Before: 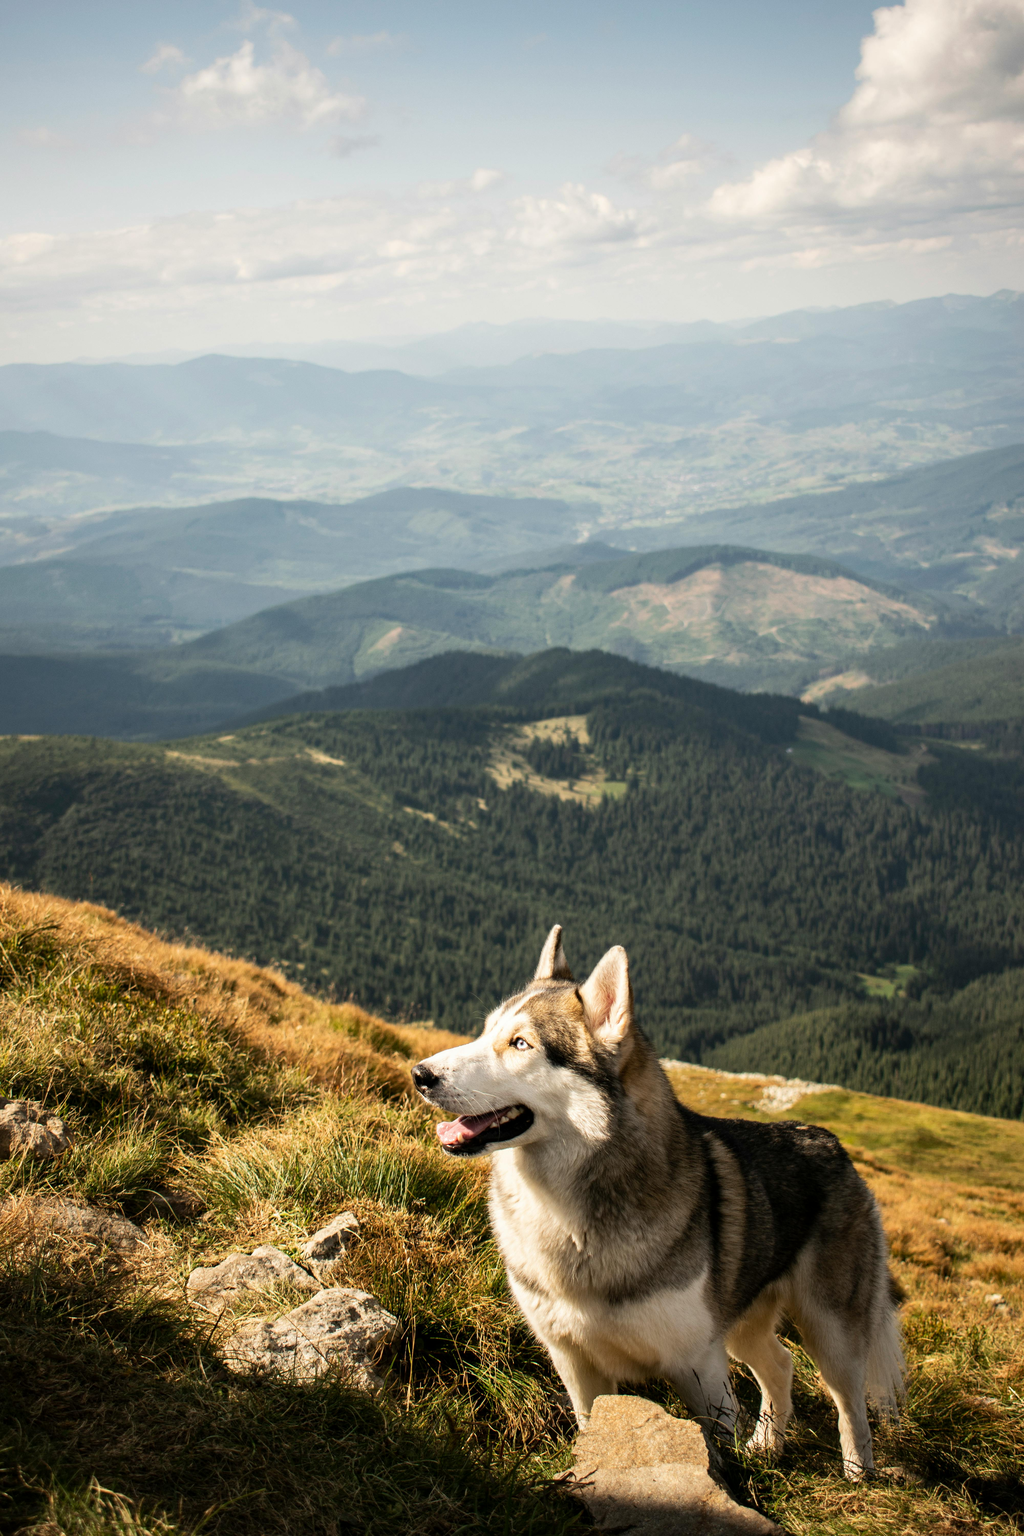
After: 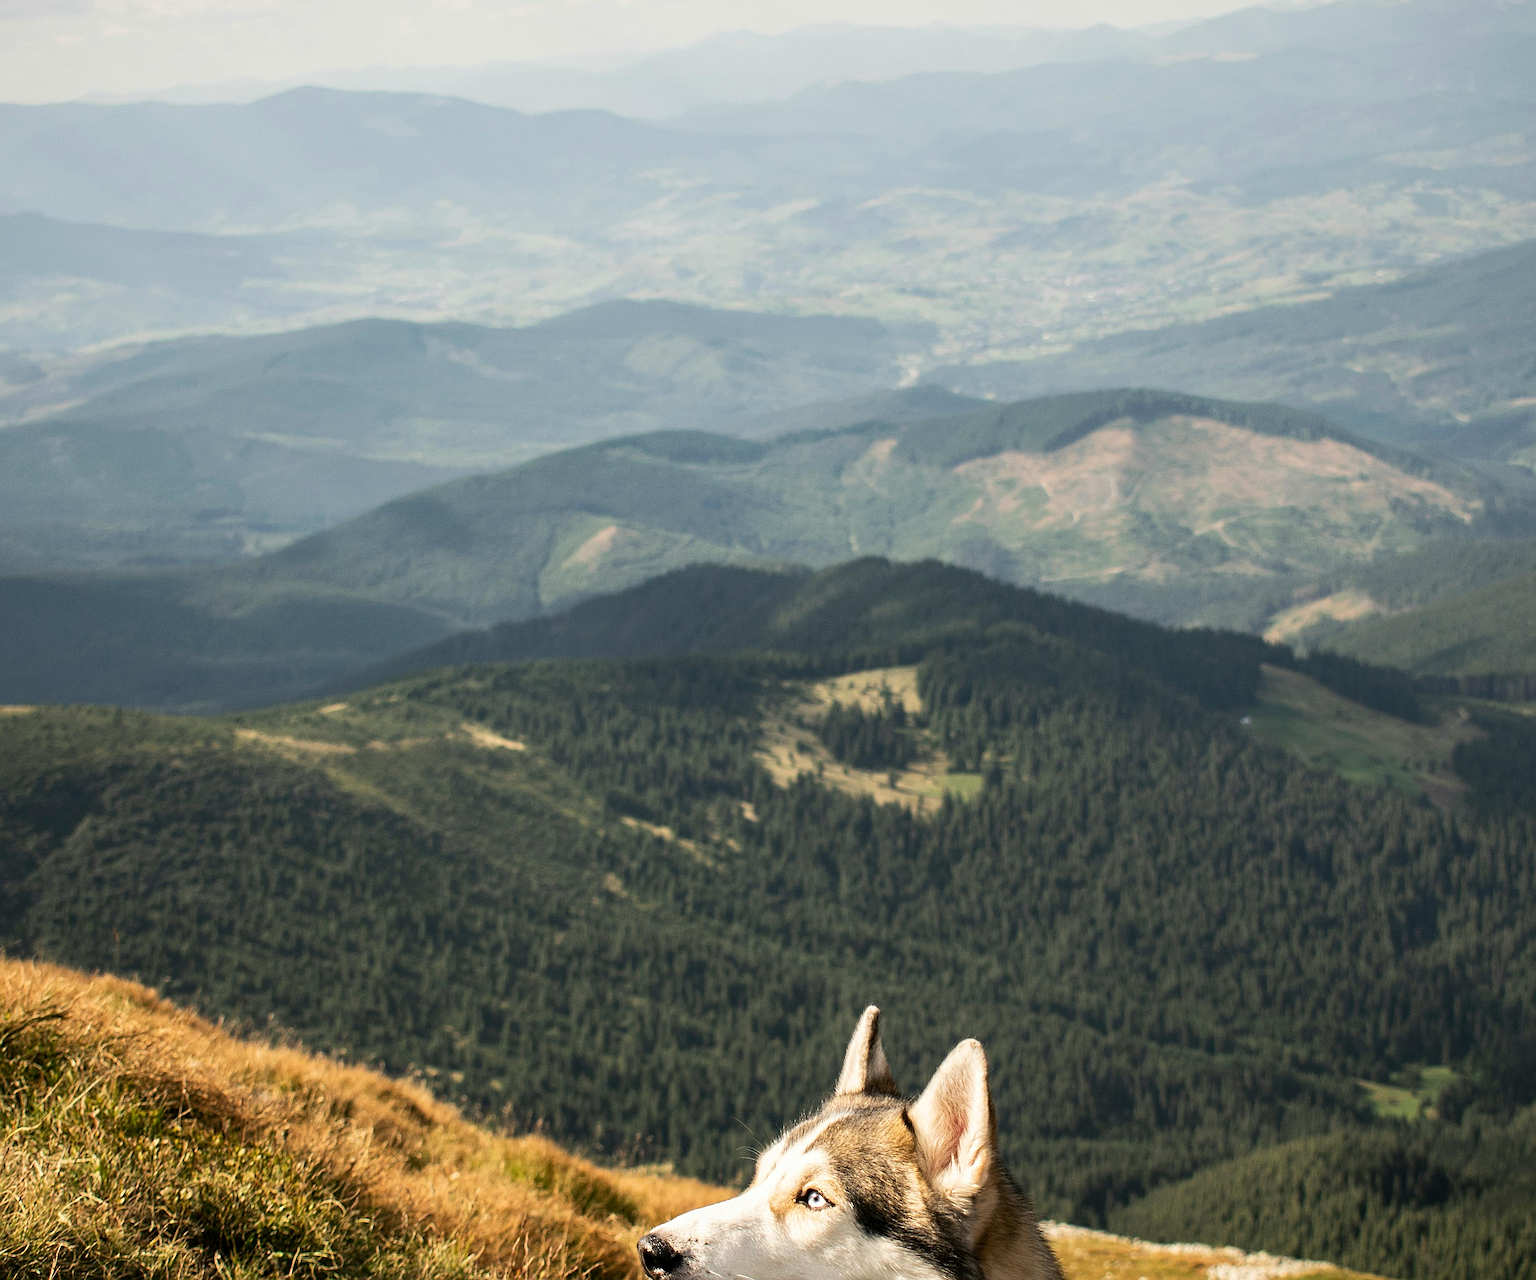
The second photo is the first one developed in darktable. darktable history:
crop: left 1.744%, top 19.225%, right 5.069%, bottom 28.357%
sharpen: radius 2.543, amount 0.636
rotate and perspective: rotation -0.45°, automatic cropping original format, crop left 0.008, crop right 0.992, crop top 0.012, crop bottom 0.988
